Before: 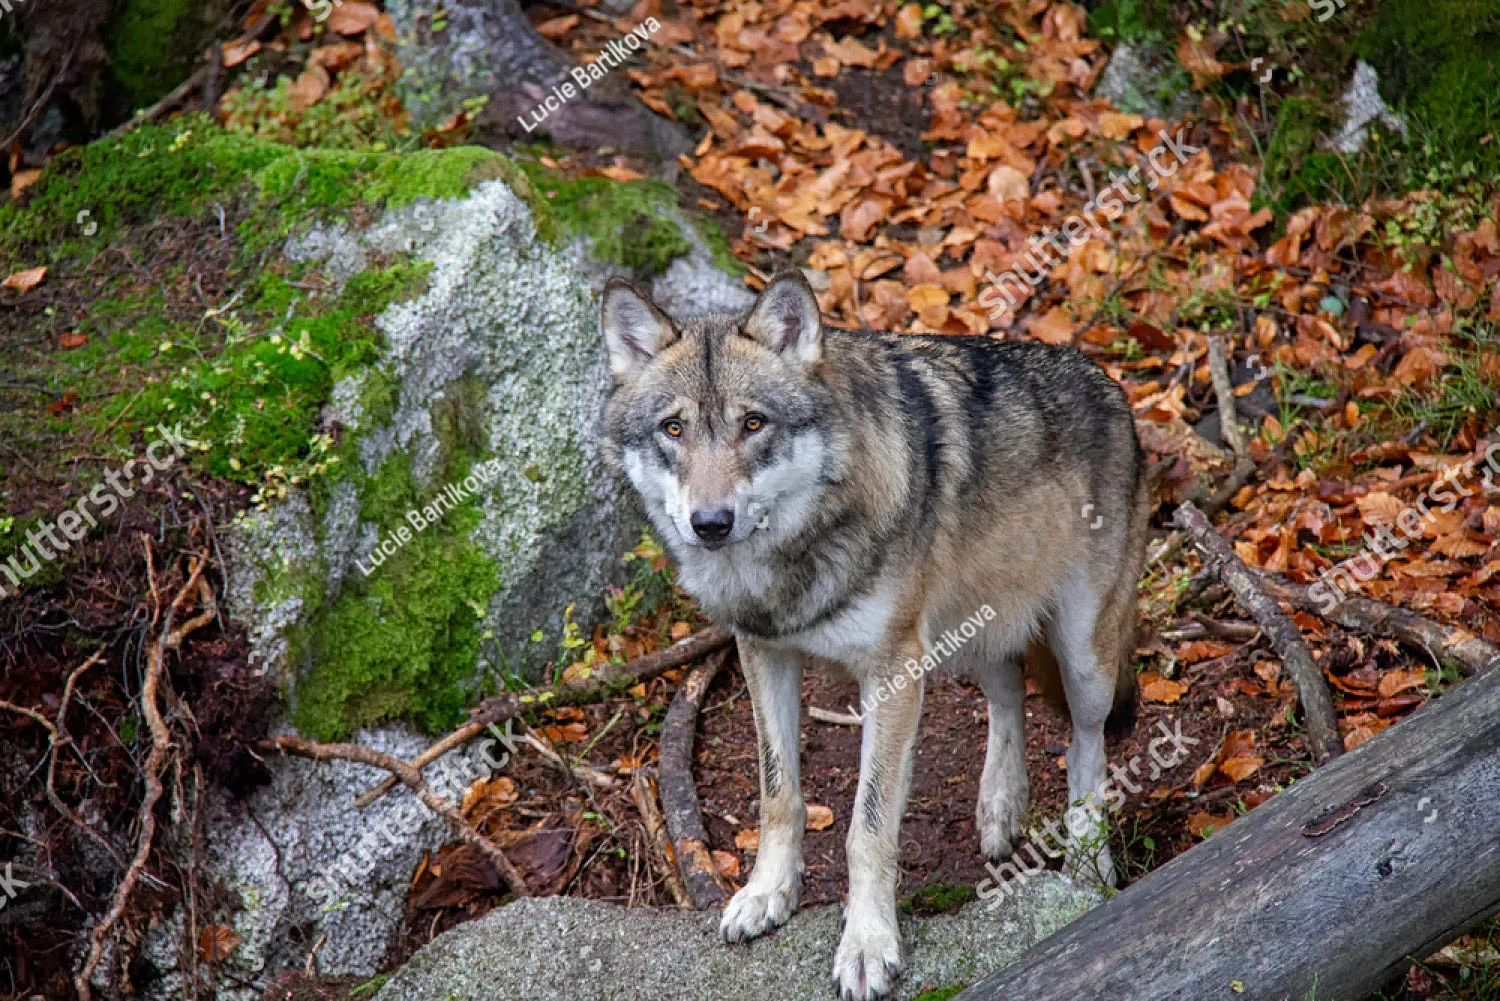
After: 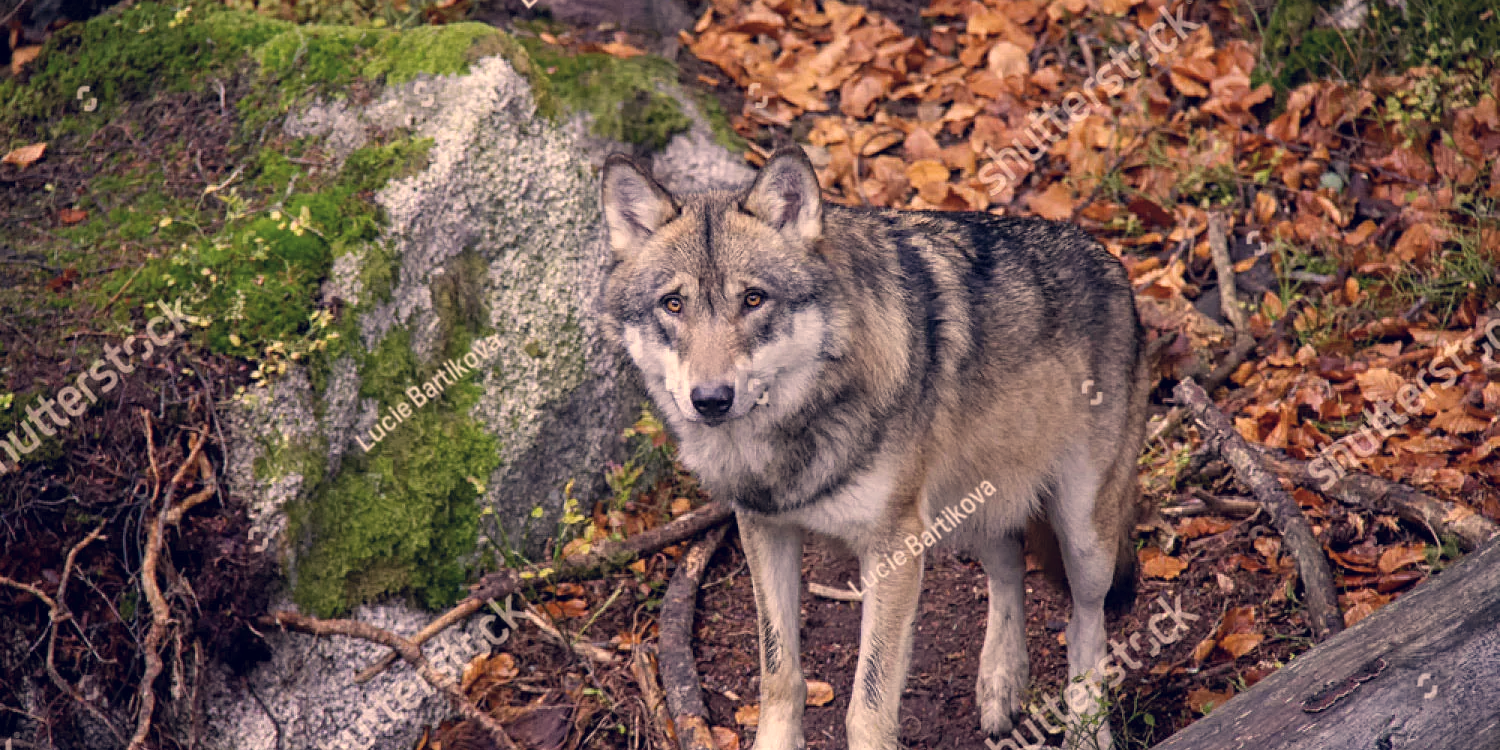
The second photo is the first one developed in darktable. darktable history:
crop and rotate: top 12.5%, bottom 12.5%
color correction: highlights a* 19.59, highlights b* 27.49, shadows a* 3.46, shadows b* -17.28, saturation 0.73
